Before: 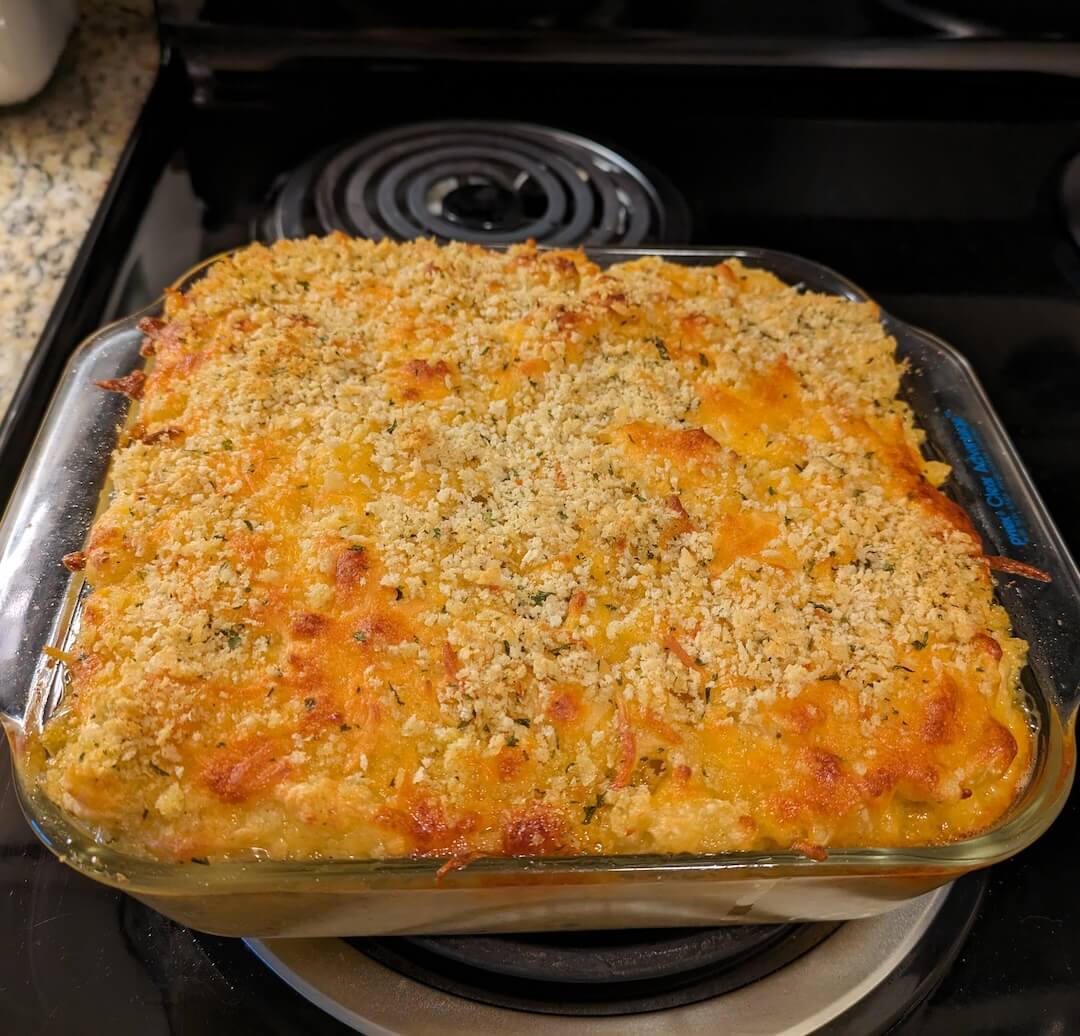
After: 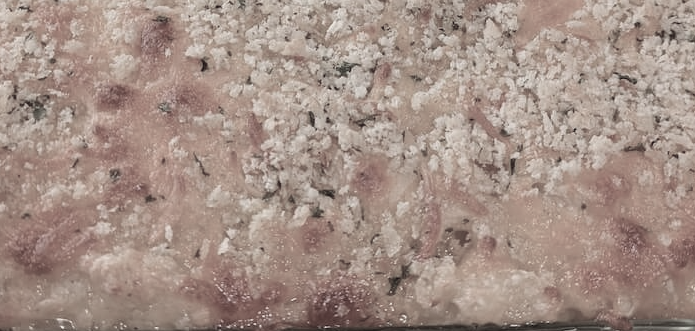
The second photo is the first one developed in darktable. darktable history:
crop: left 18.091%, top 51.13%, right 17.525%, bottom 16.85%
color contrast: green-magenta contrast 0.3, blue-yellow contrast 0.15
